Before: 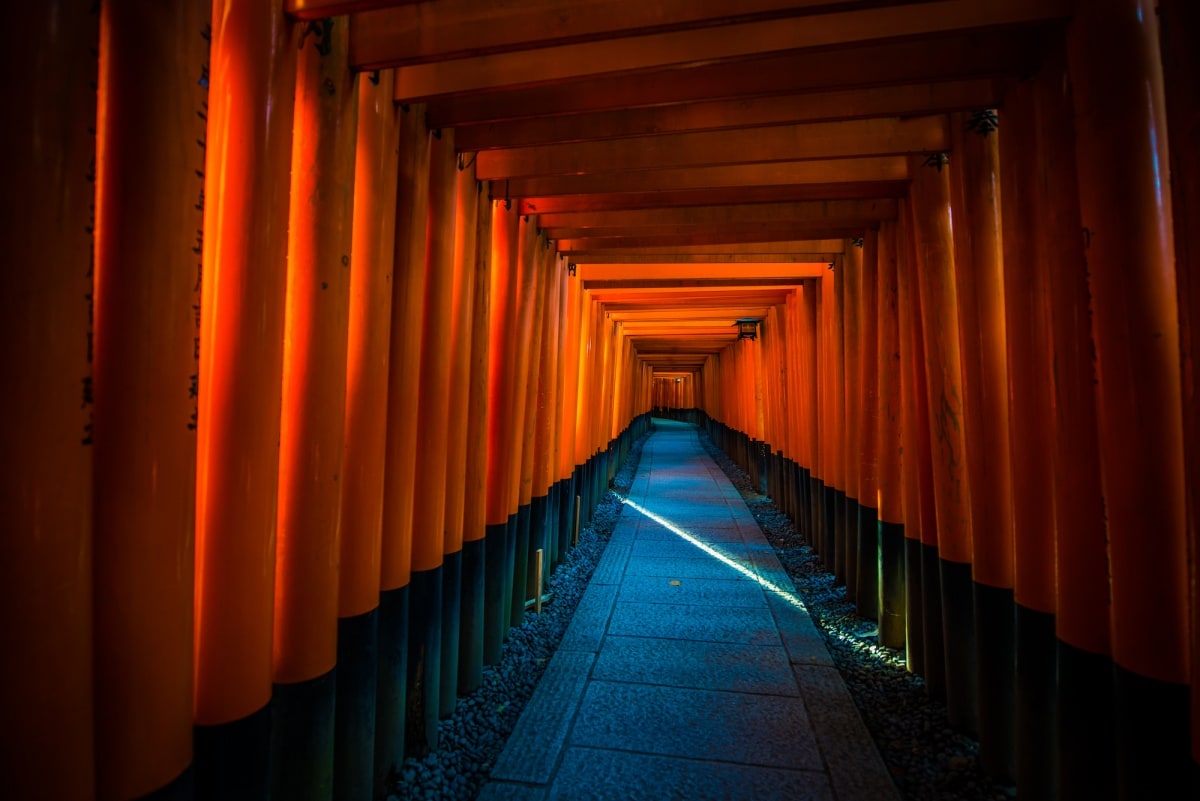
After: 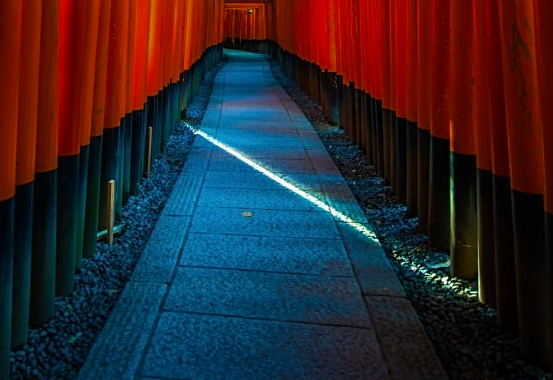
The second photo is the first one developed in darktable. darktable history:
sharpen: amount 0.208
color zones: curves: ch0 [(0.11, 0.396) (0.195, 0.36) (0.25, 0.5) (0.303, 0.412) (0.357, 0.544) (0.75, 0.5) (0.967, 0.328)]; ch1 [(0, 0.468) (0.112, 0.512) (0.202, 0.6) (0.25, 0.5) (0.307, 0.352) (0.357, 0.544) (0.75, 0.5) (0.963, 0.524)]
crop: left 35.732%, top 46.125%, right 18.142%, bottom 6.035%
